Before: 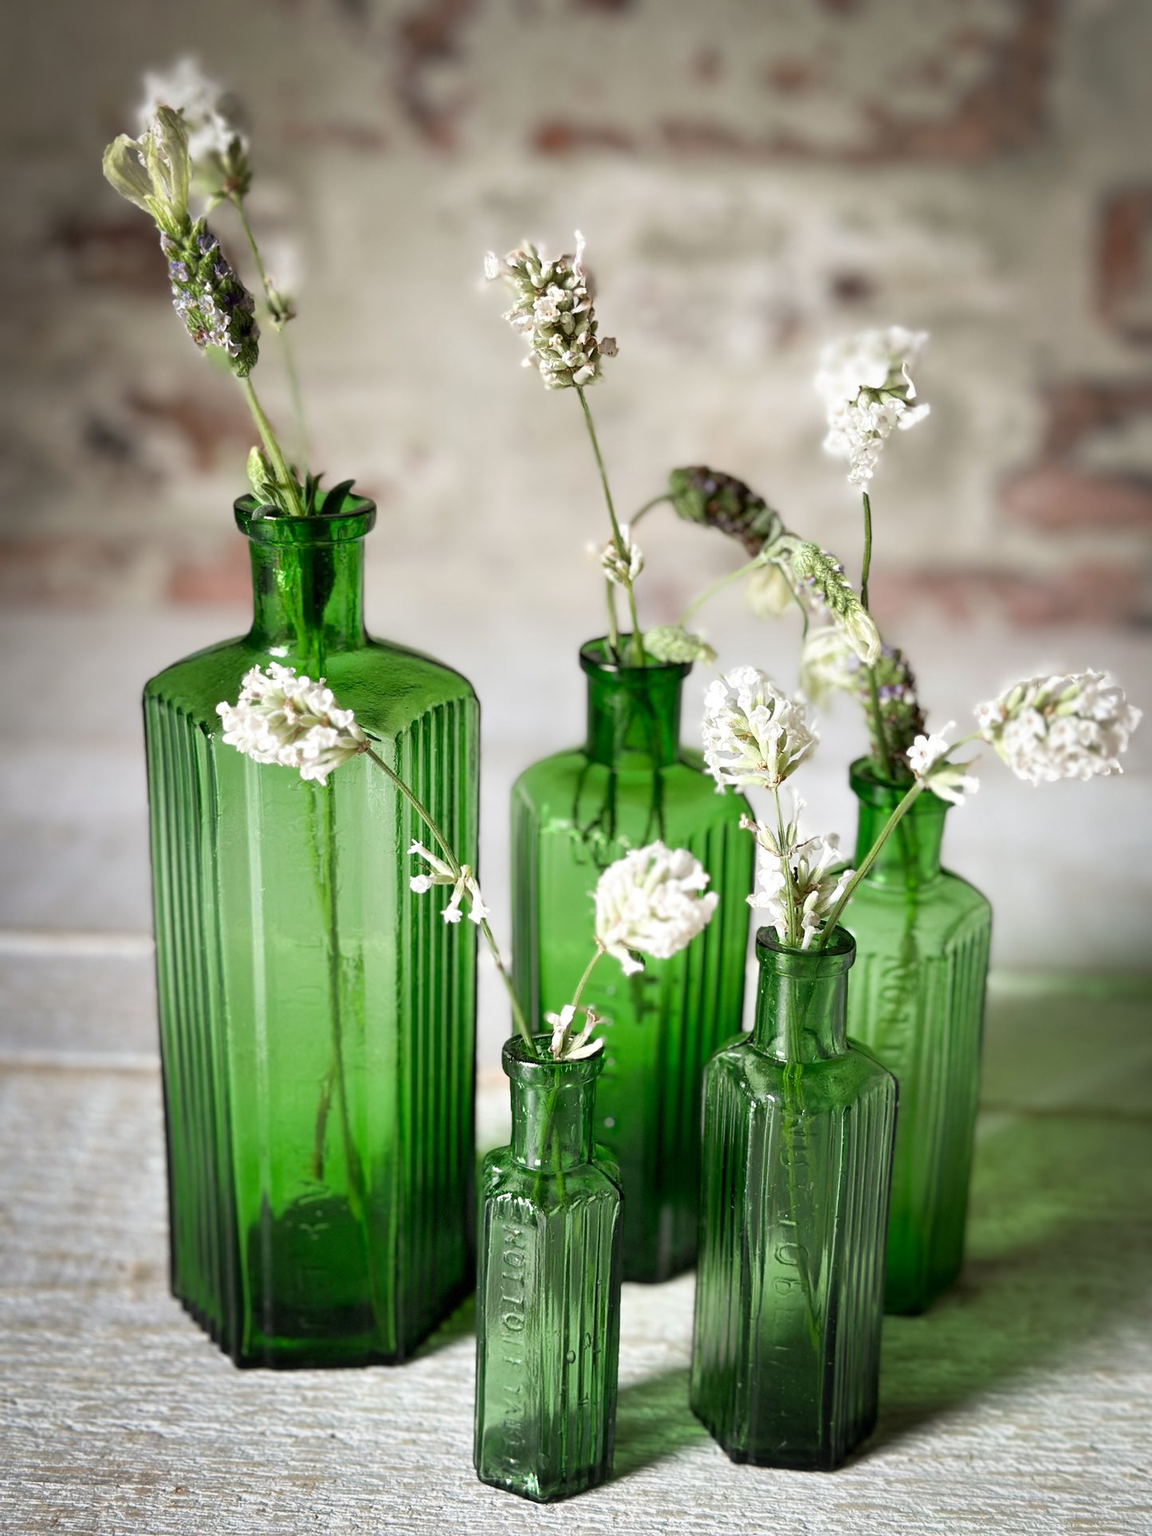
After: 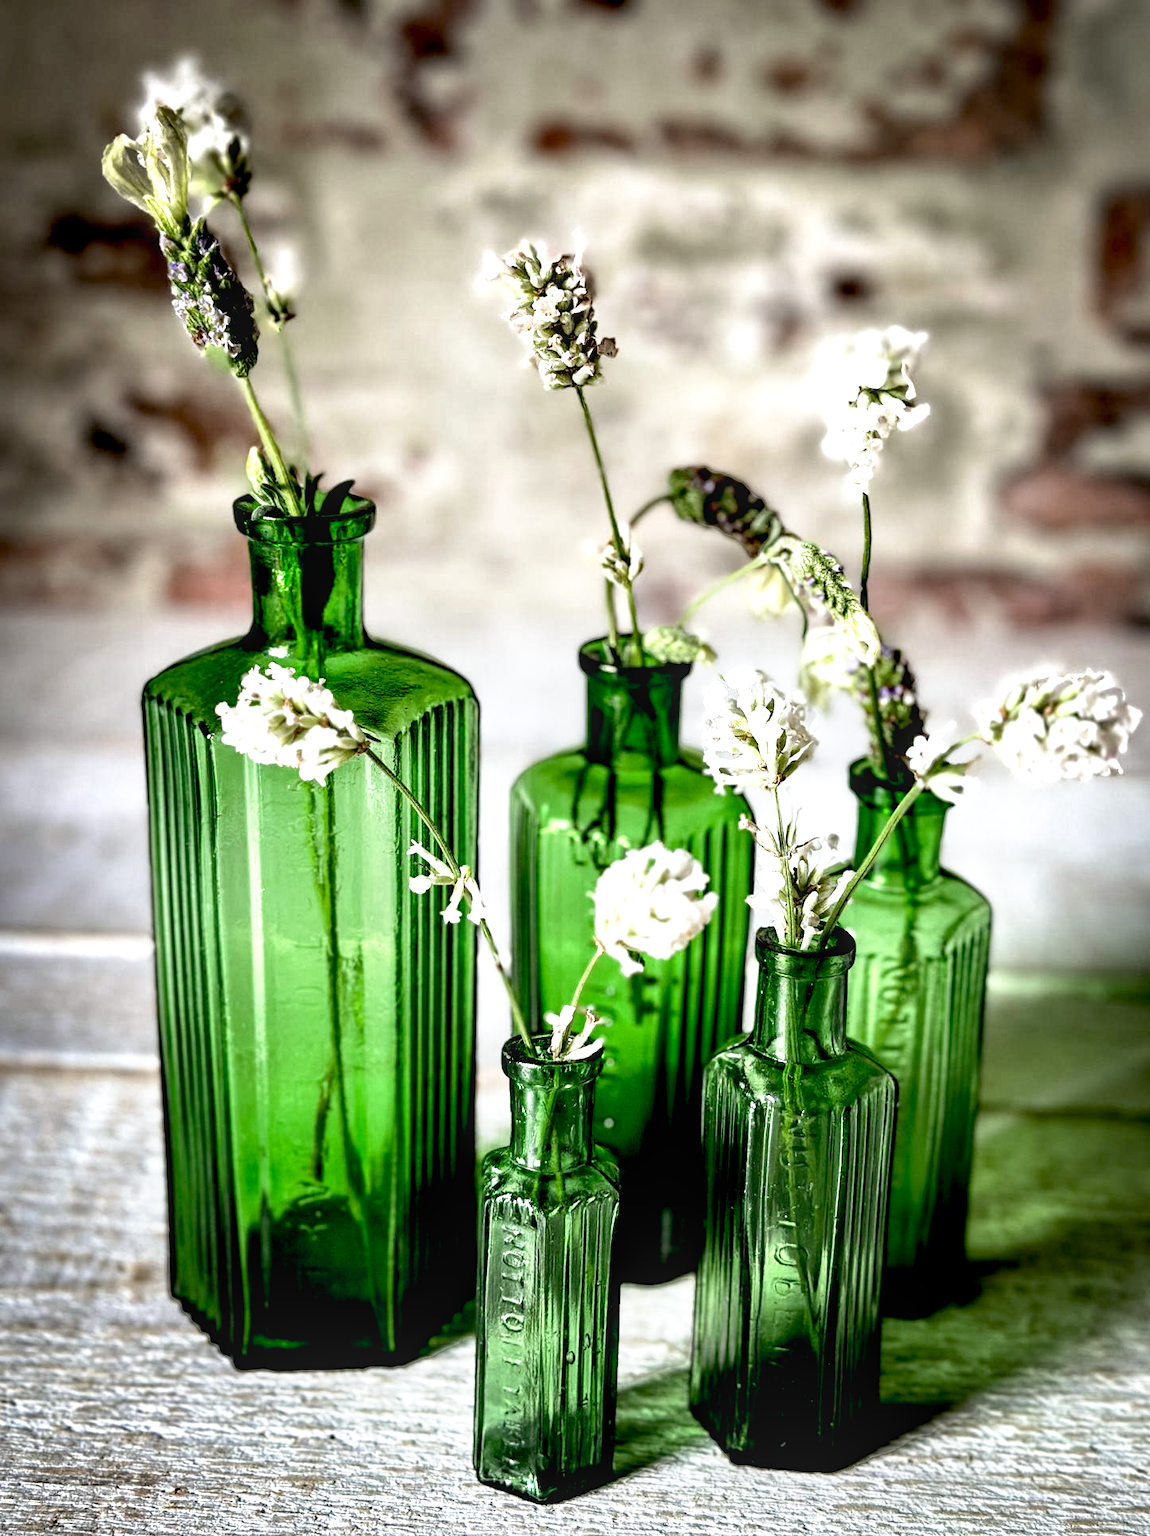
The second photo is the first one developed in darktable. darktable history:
white balance: red 0.988, blue 1.017
tone equalizer: -8 EV -0.417 EV, -7 EV -0.389 EV, -6 EV -0.333 EV, -5 EV -0.222 EV, -3 EV 0.222 EV, -2 EV 0.333 EV, -1 EV 0.389 EV, +0 EV 0.417 EV, edges refinement/feathering 500, mask exposure compensation -1.57 EV, preserve details no
crop and rotate: left 0.126%
contrast equalizer: y [[0.586, 0.584, 0.576, 0.565, 0.552, 0.539], [0.5 ×6], [0.97, 0.959, 0.919, 0.859, 0.789, 0.717], [0 ×6], [0 ×6]]
color balance: mode lift, gamma, gain (sRGB), lift [0.97, 1, 1, 1], gamma [1.03, 1, 1, 1]
local contrast: on, module defaults
haze removal: compatibility mode true, adaptive false
base curve: curves: ch0 [(0.017, 0) (0.425, 0.441) (0.844, 0.933) (1, 1)], preserve colors none
